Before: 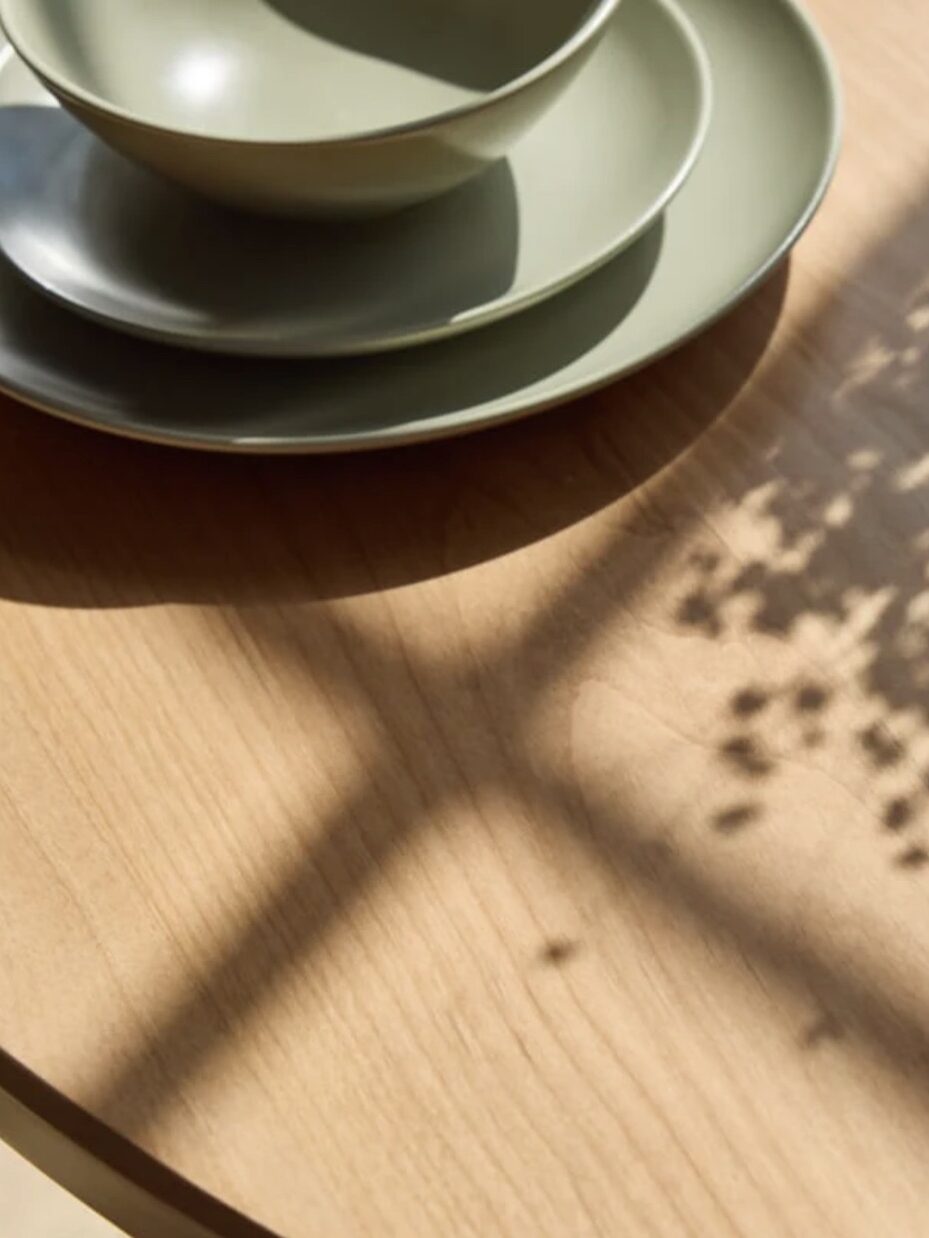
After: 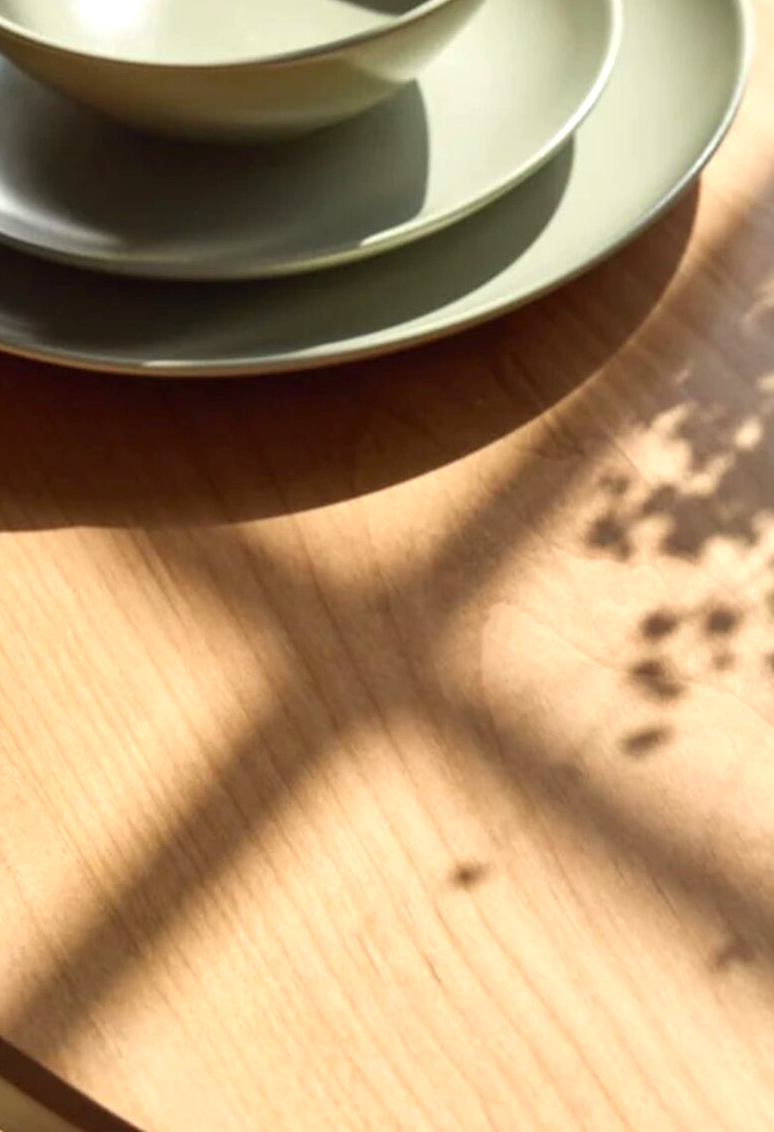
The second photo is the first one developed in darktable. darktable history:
exposure: black level correction 0, exposure 0.499 EV, compensate exposure bias true, compensate highlight preservation false
crop: left 9.759%, top 6.28%, right 6.905%, bottom 2.271%
